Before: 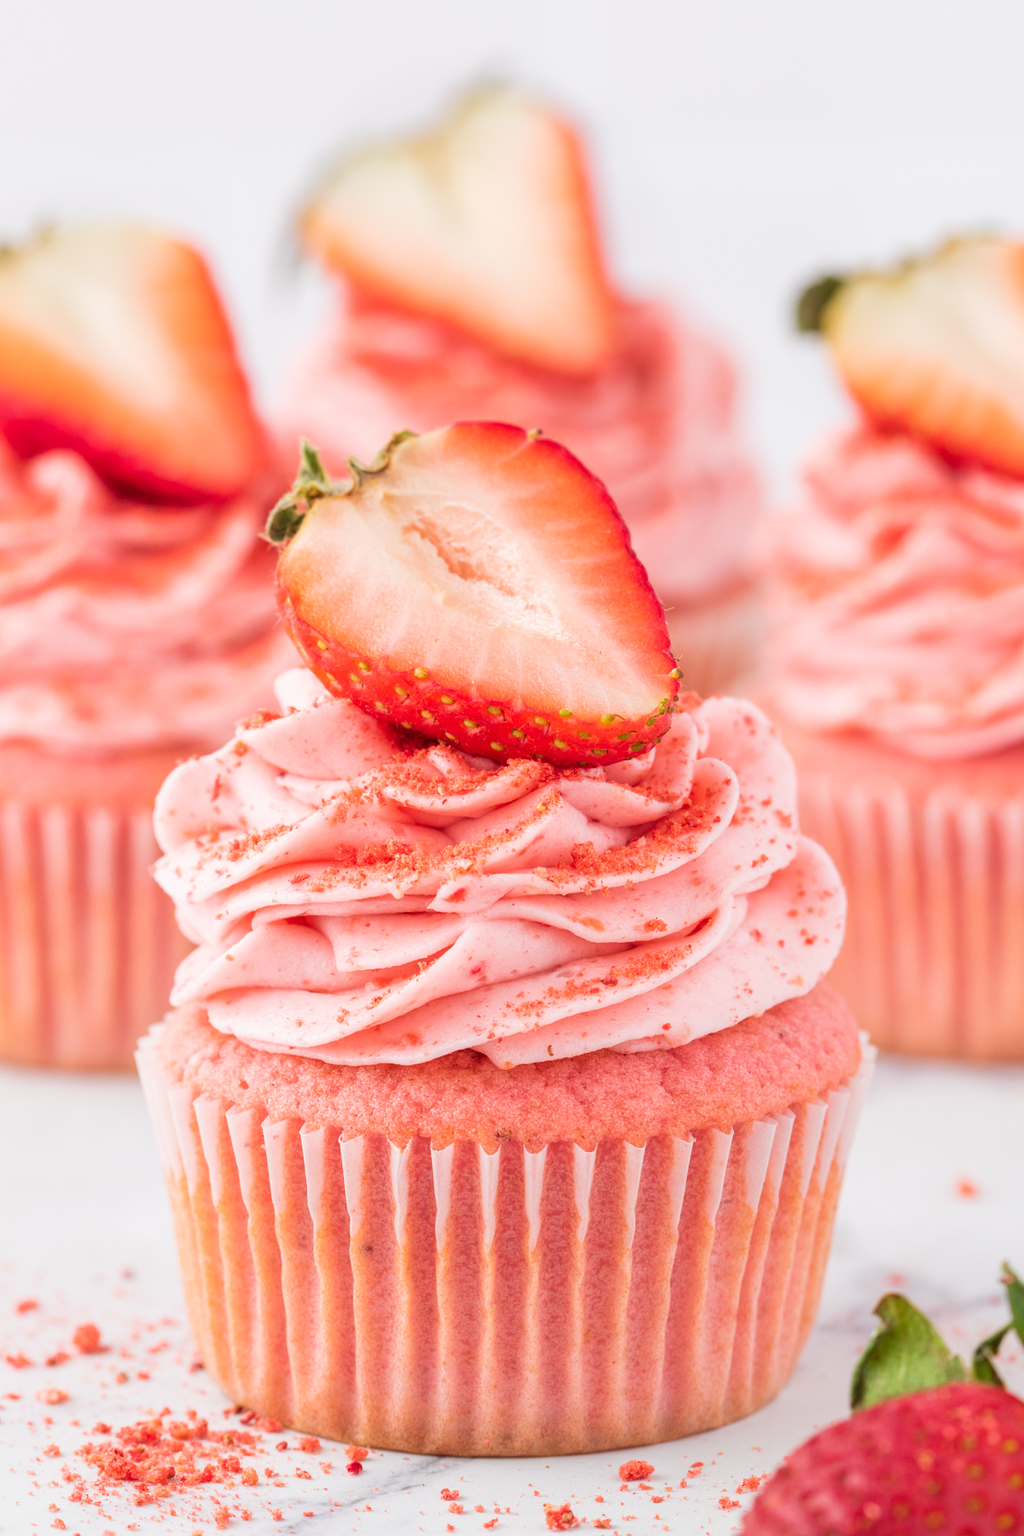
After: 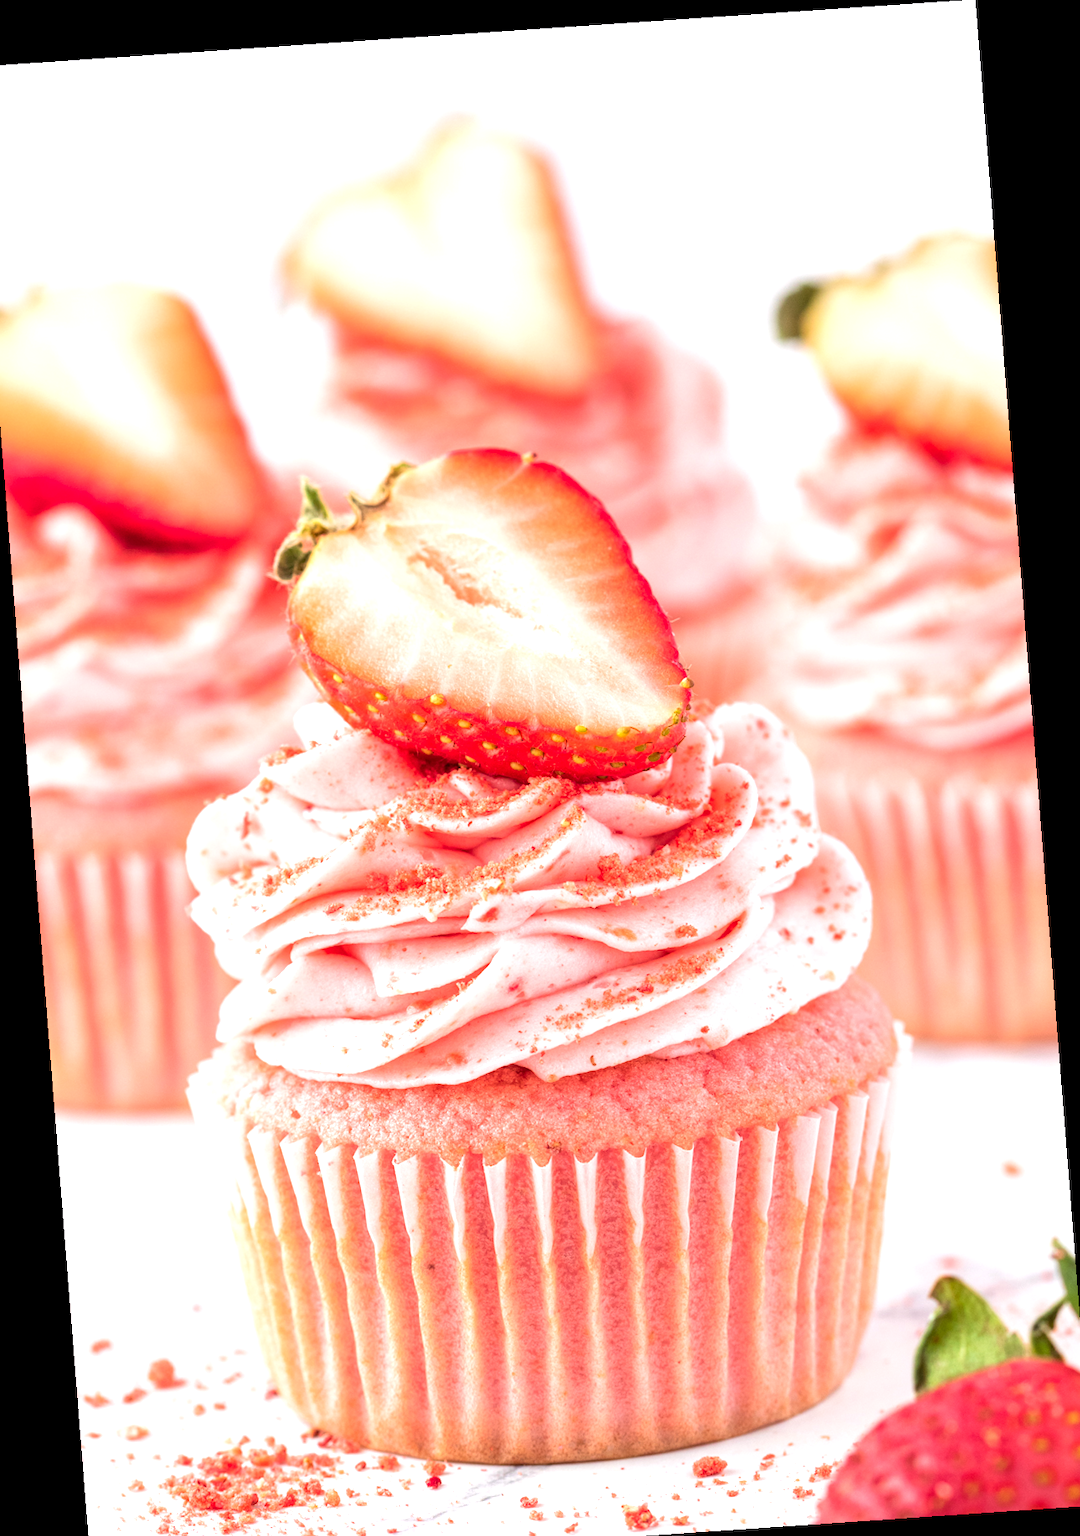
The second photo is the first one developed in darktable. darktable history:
crop and rotate: left 2.536%, right 1.107%, bottom 2.246%
local contrast: highlights 100%, shadows 100%, detail 120%, midtone range 0.2
rotate and perspective: rotation -4.2°, shear 0.006, automatic cropping off
exposure: exposure 0.6 EV, compensate highlight preservation false
